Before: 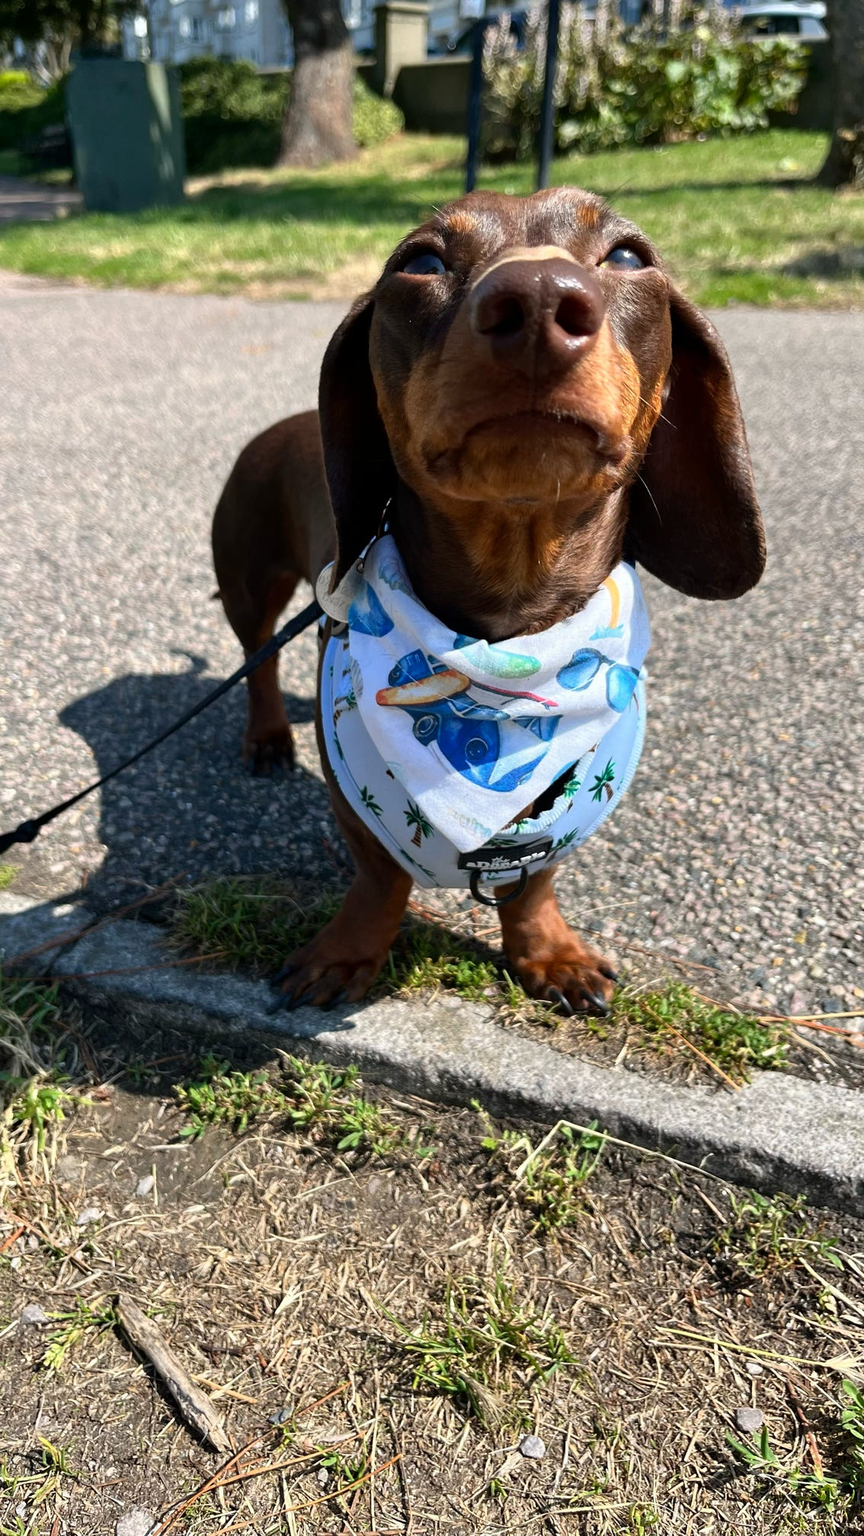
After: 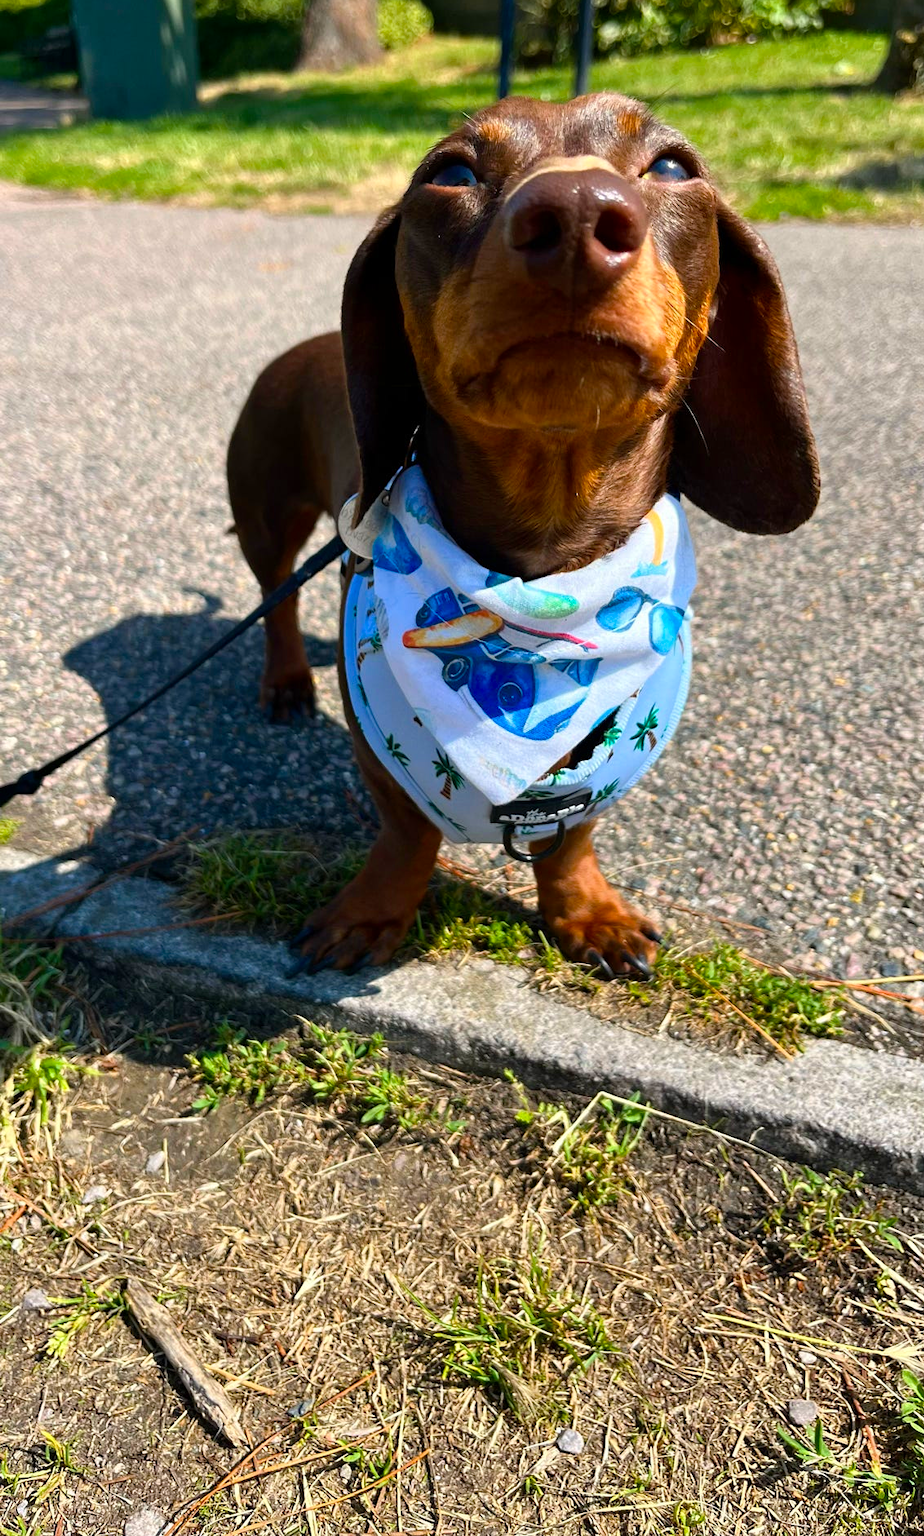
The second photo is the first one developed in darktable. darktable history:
color correction: highlights b* 0.021
crop and rotate: top 6.551%
velvia: strength 32.42%, mid-tones bias 0.204
